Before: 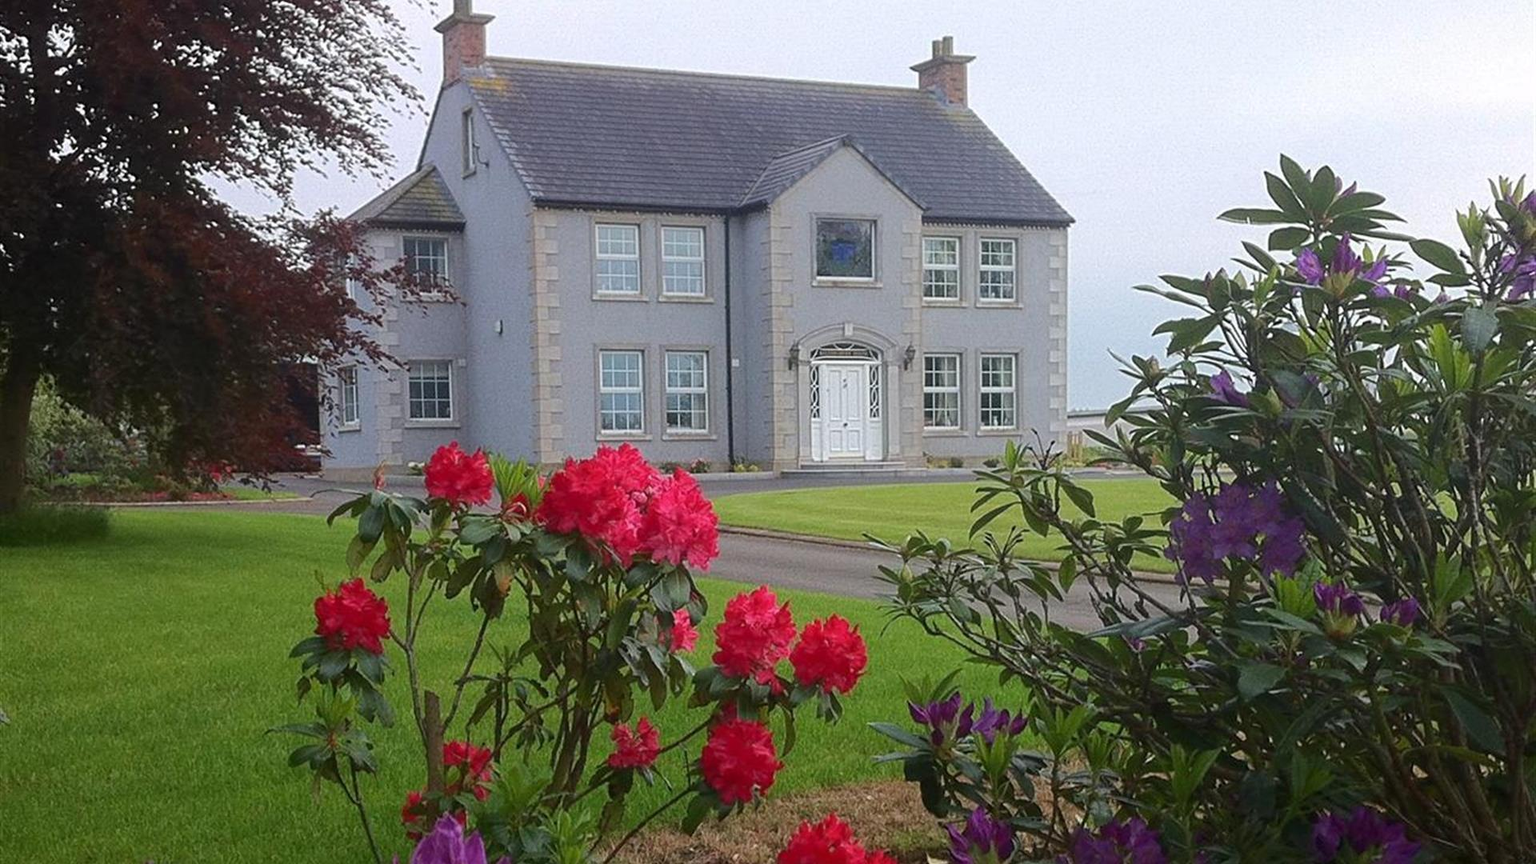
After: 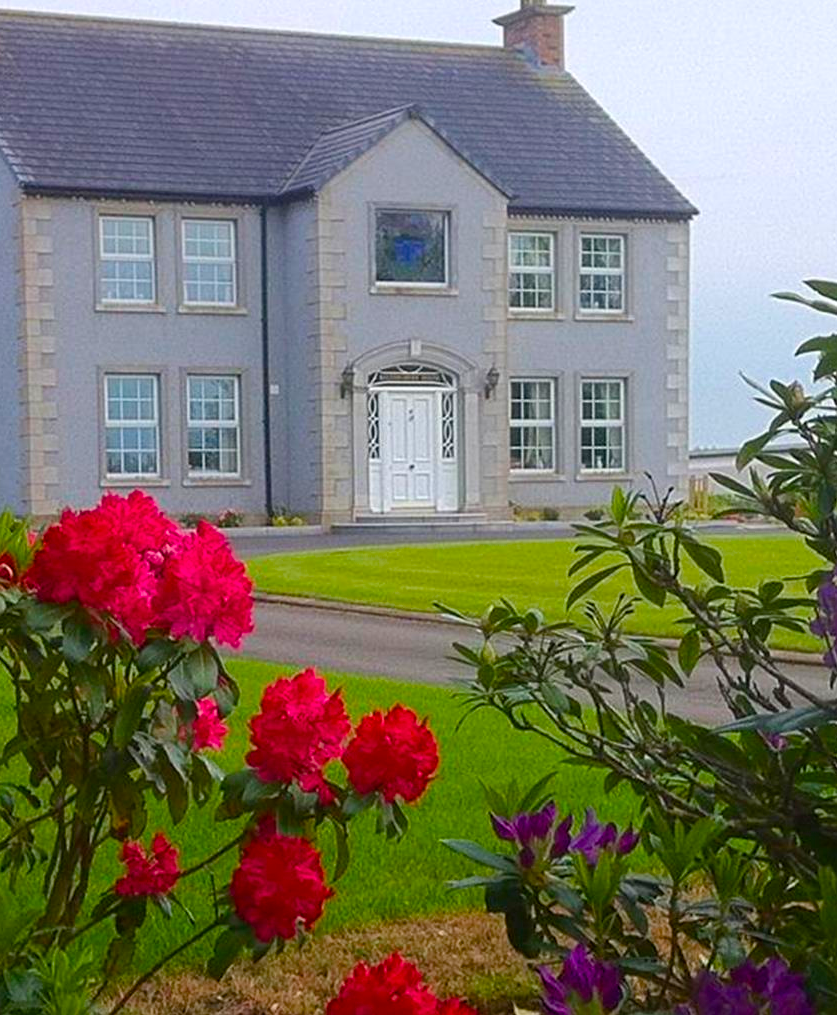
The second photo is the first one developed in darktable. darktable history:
color balance rgb: perceptual saturation grading › global saturation 37.144%, perceptual saturation grading › shadows 35.234%, global vibrance 14.245%
crop: left 33.613%, top 5.963%, right 22.732%
